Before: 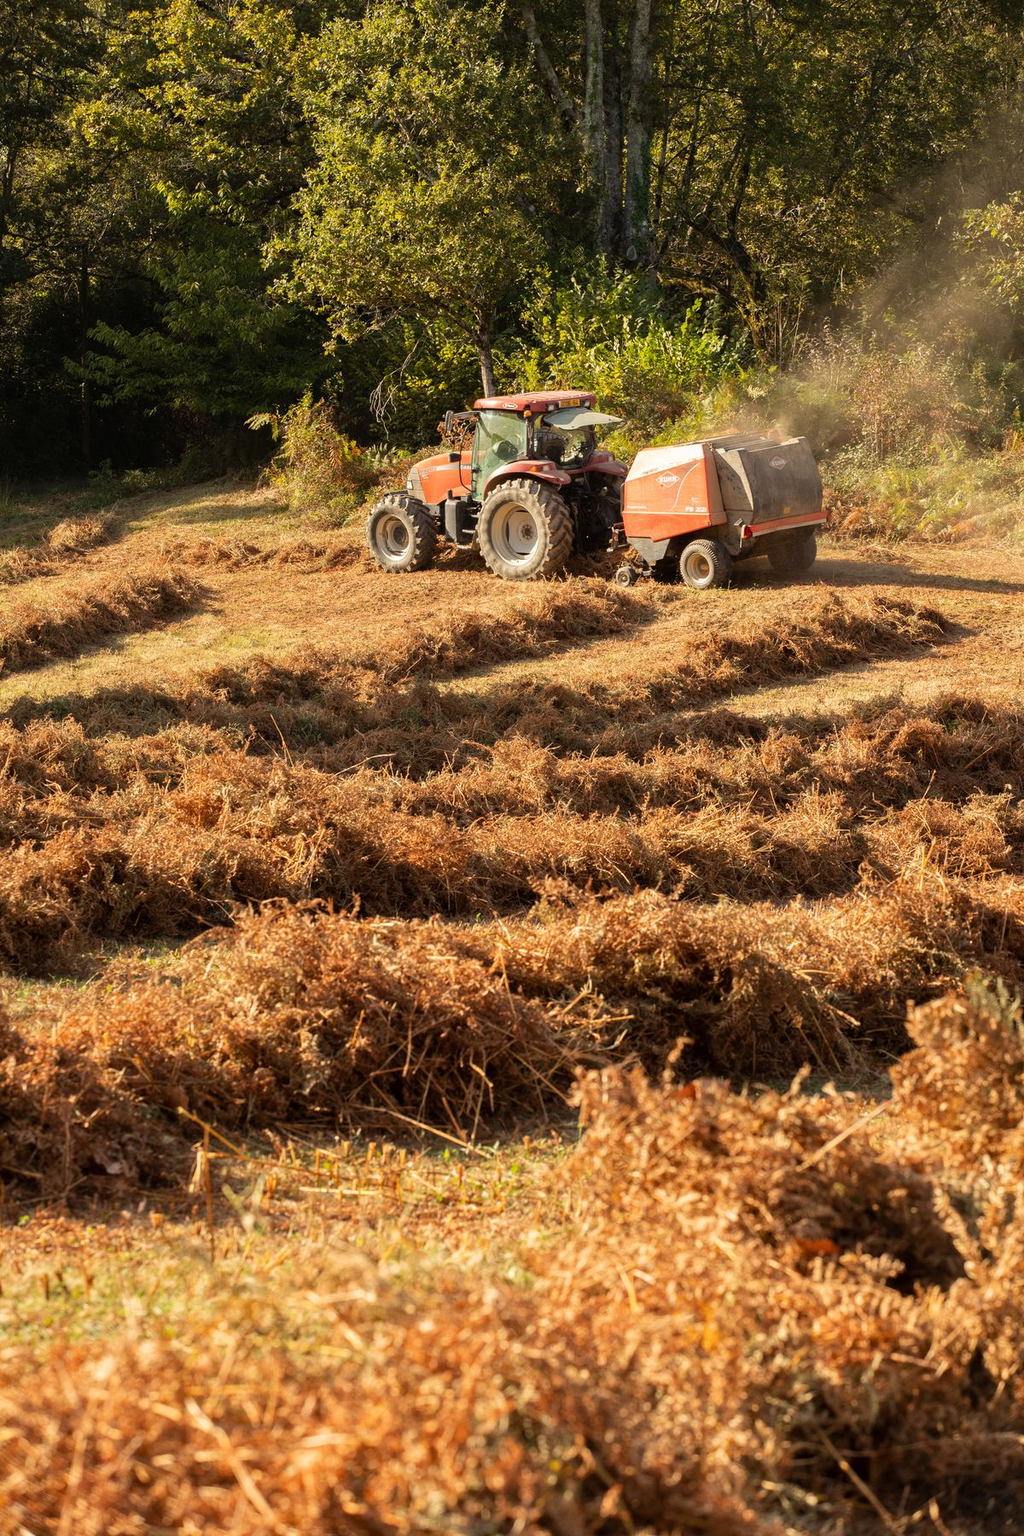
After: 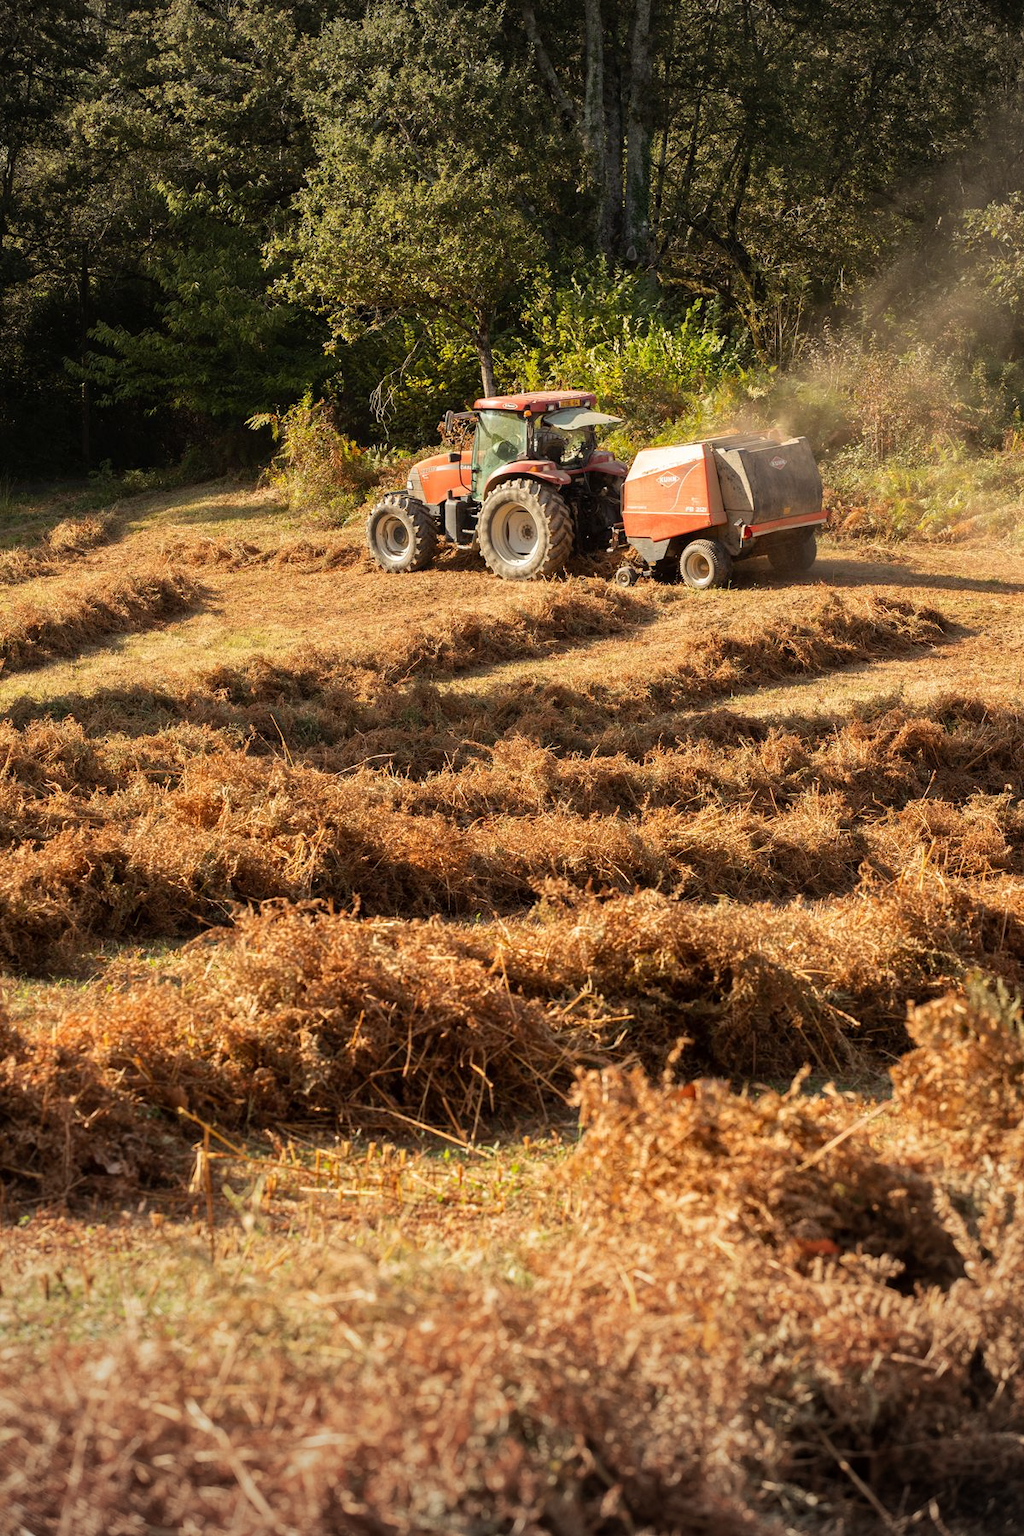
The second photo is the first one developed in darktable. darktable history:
vignetting: fall-off radius 101.01%, width/height ratio 1.339
